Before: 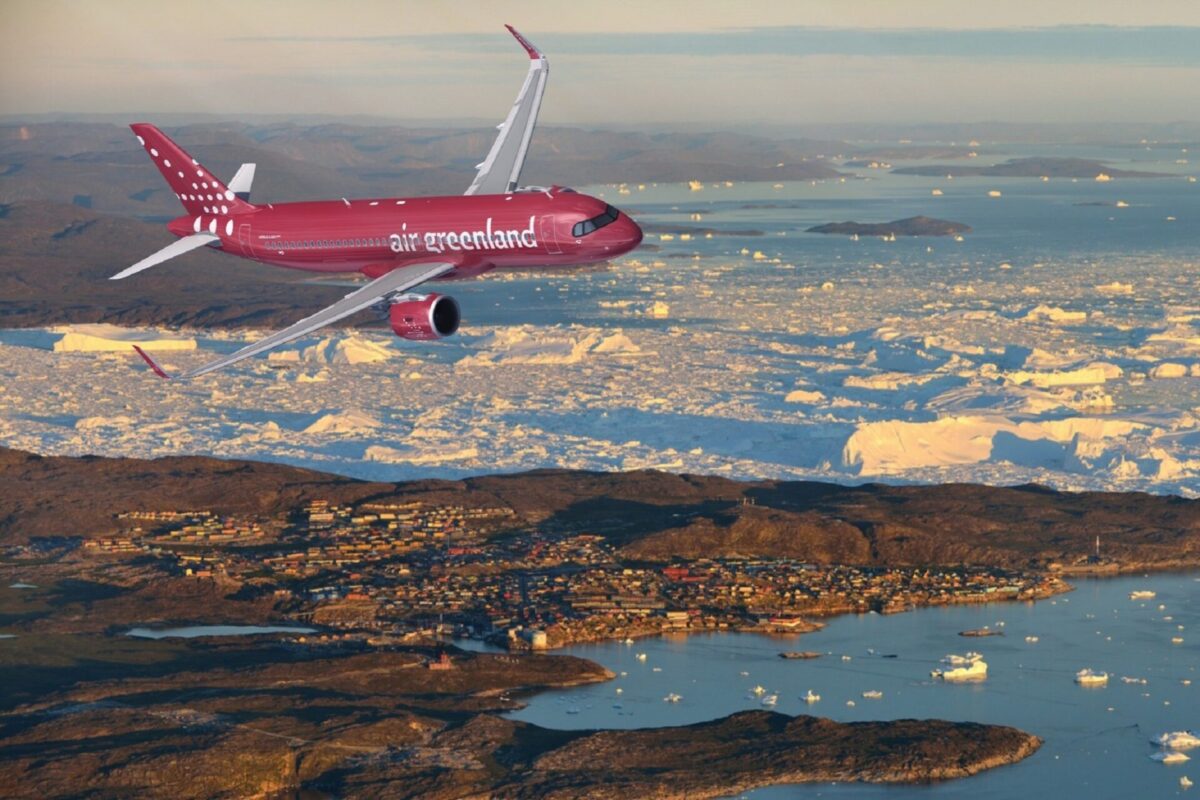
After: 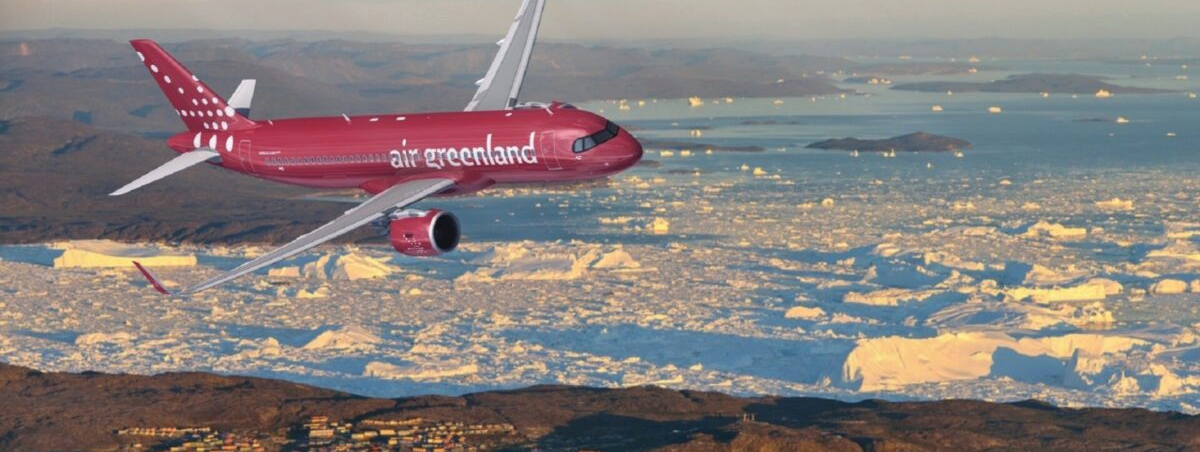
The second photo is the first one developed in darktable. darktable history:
crop and rotate: top 10.503%, bottom 32.912%
local contrast: detail 110%
